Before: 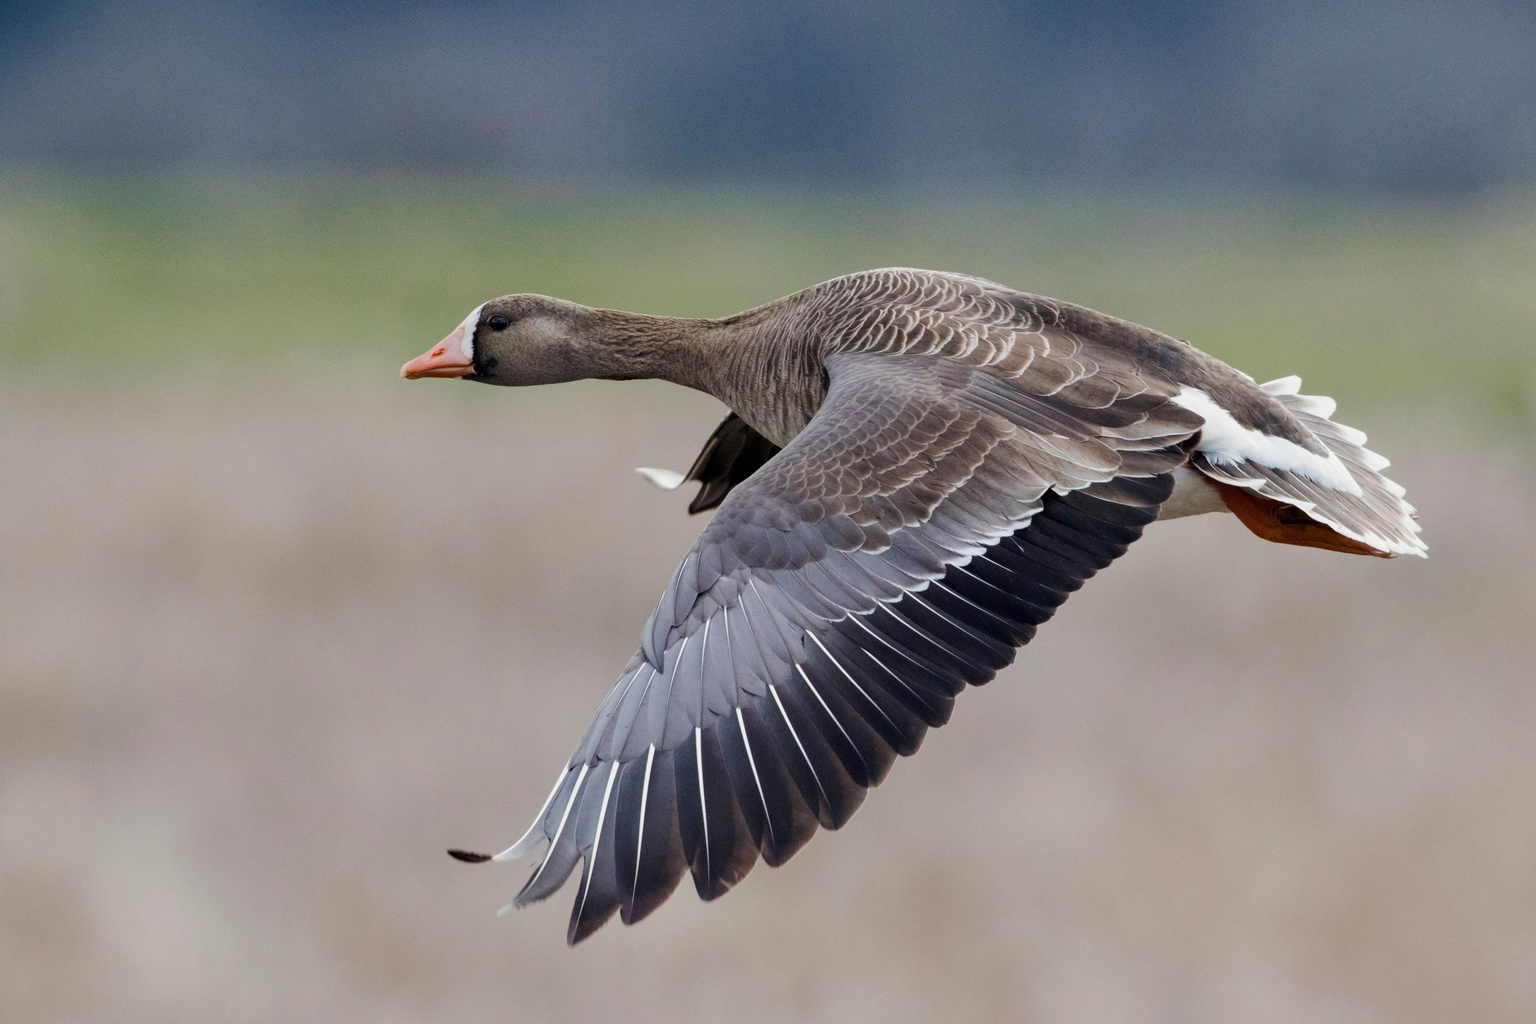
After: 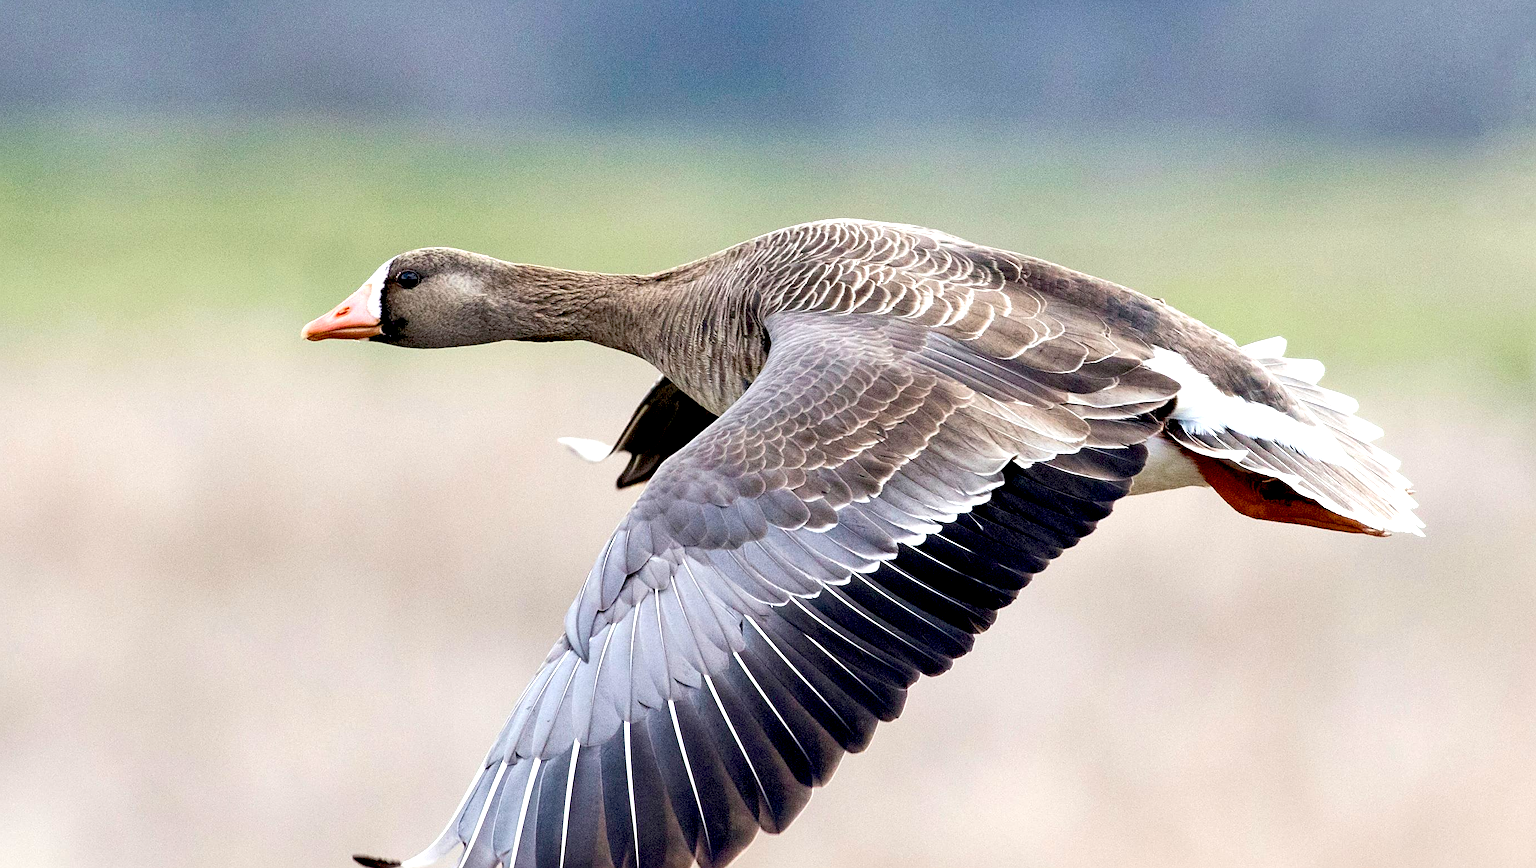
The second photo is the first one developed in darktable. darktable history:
crop: left 8.155%, top 6.611%, bottom 15.385%
exposure: black level correction 0.011, exposure 1.088 EV, compensate exposure bias true, compensate highlight preservation false
sharpen: on, module defaults
